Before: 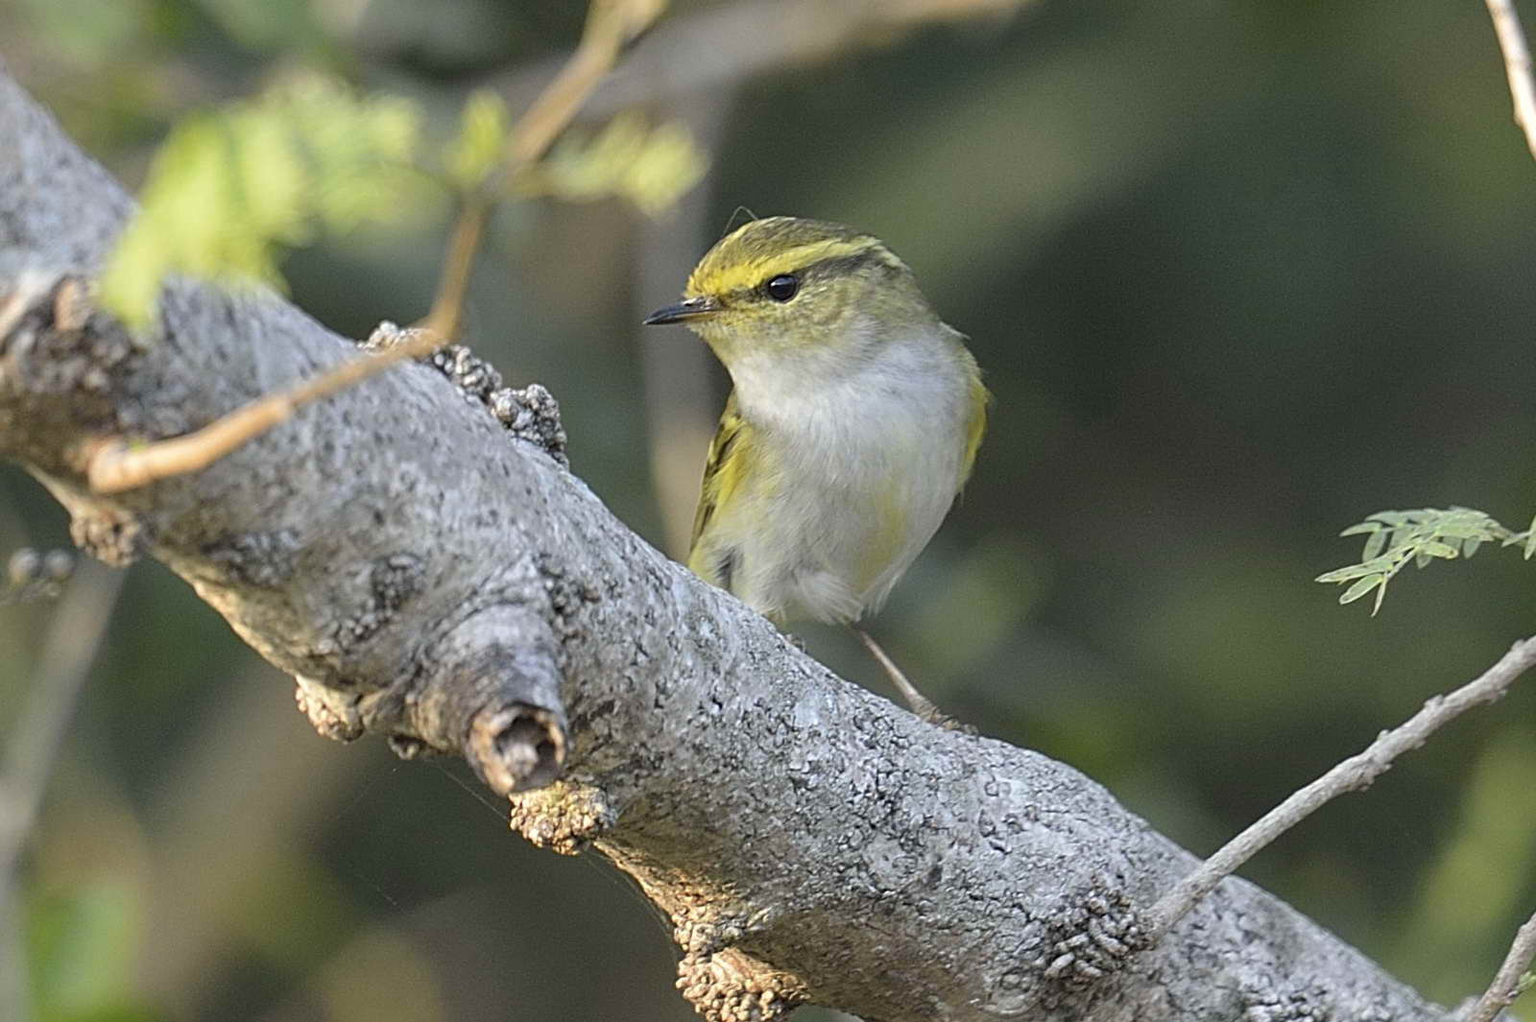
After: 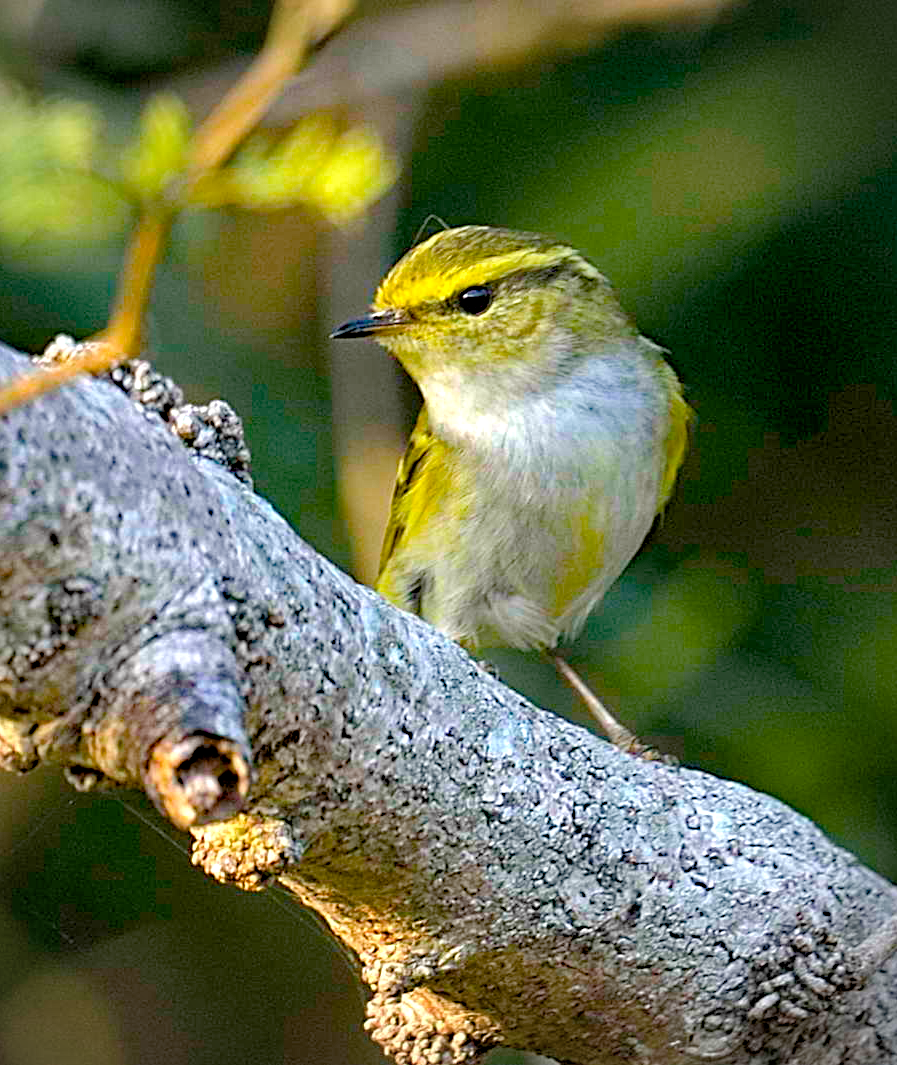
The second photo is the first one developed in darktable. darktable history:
crop: left 21.263%, right 22.647%
exposure: black level correction 0.01, exposure 0.015 EV, compensate exposure bias true, compensate highlight preservation false
levels: levels [0, 0.48, 0.961]
color balance rgb: perceptual saturation grading › global saturation 20%, perceptual saturation grading › highlights 3.431%, perceptual saturation grading › shadows 49.86%, global vibrance 10.873%
tone equalizer: edges refinement/feathering 500, mask exposure compensation -1.57 EV, preserve details no
haze removal: strength 0.499, distance 0.425, compatibility mode true, adaptive false
vignetting: on, module defaults
